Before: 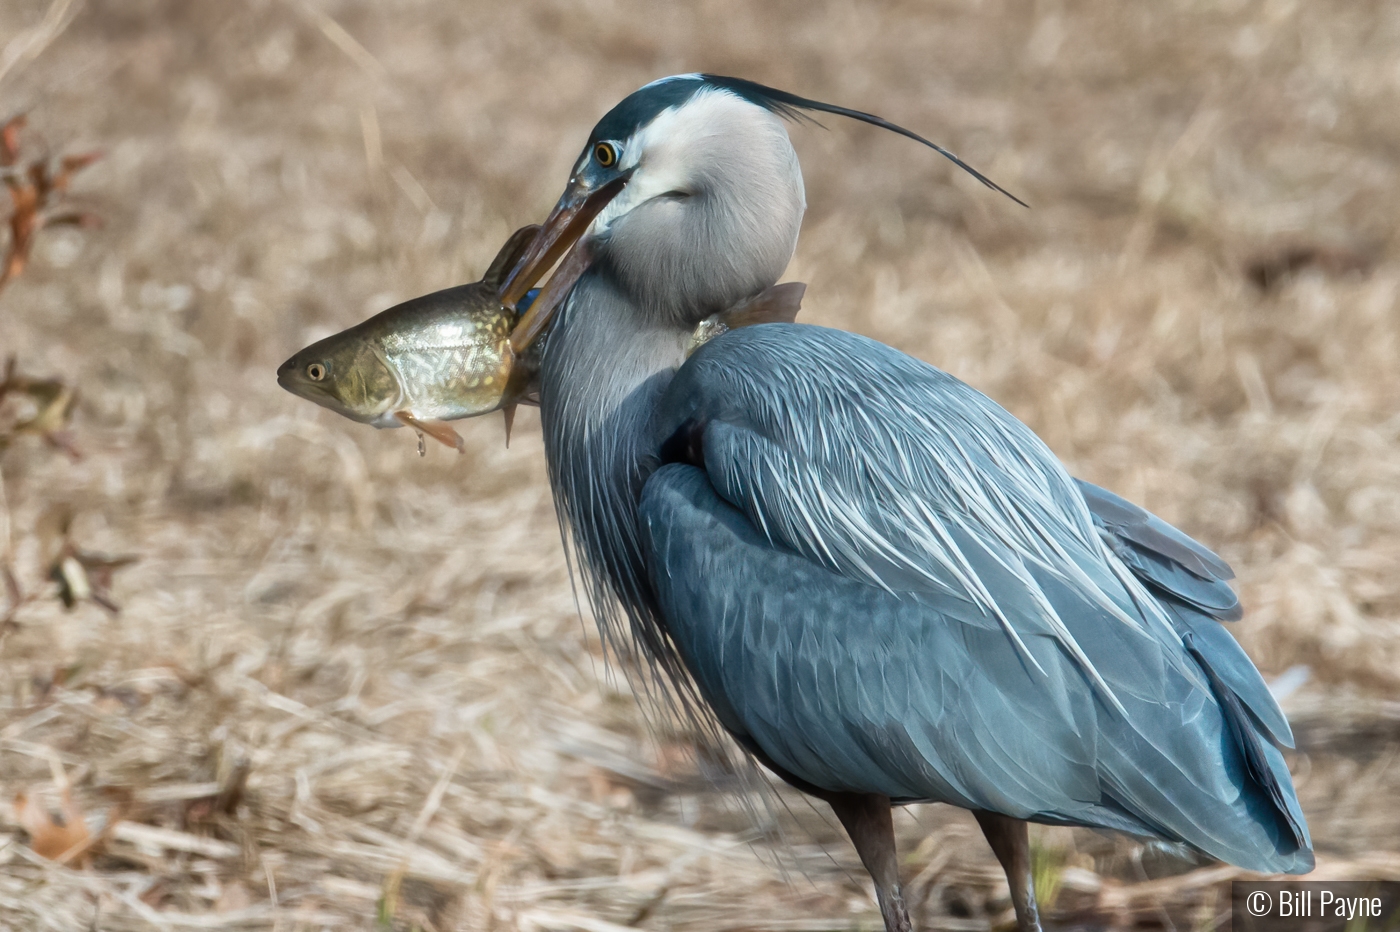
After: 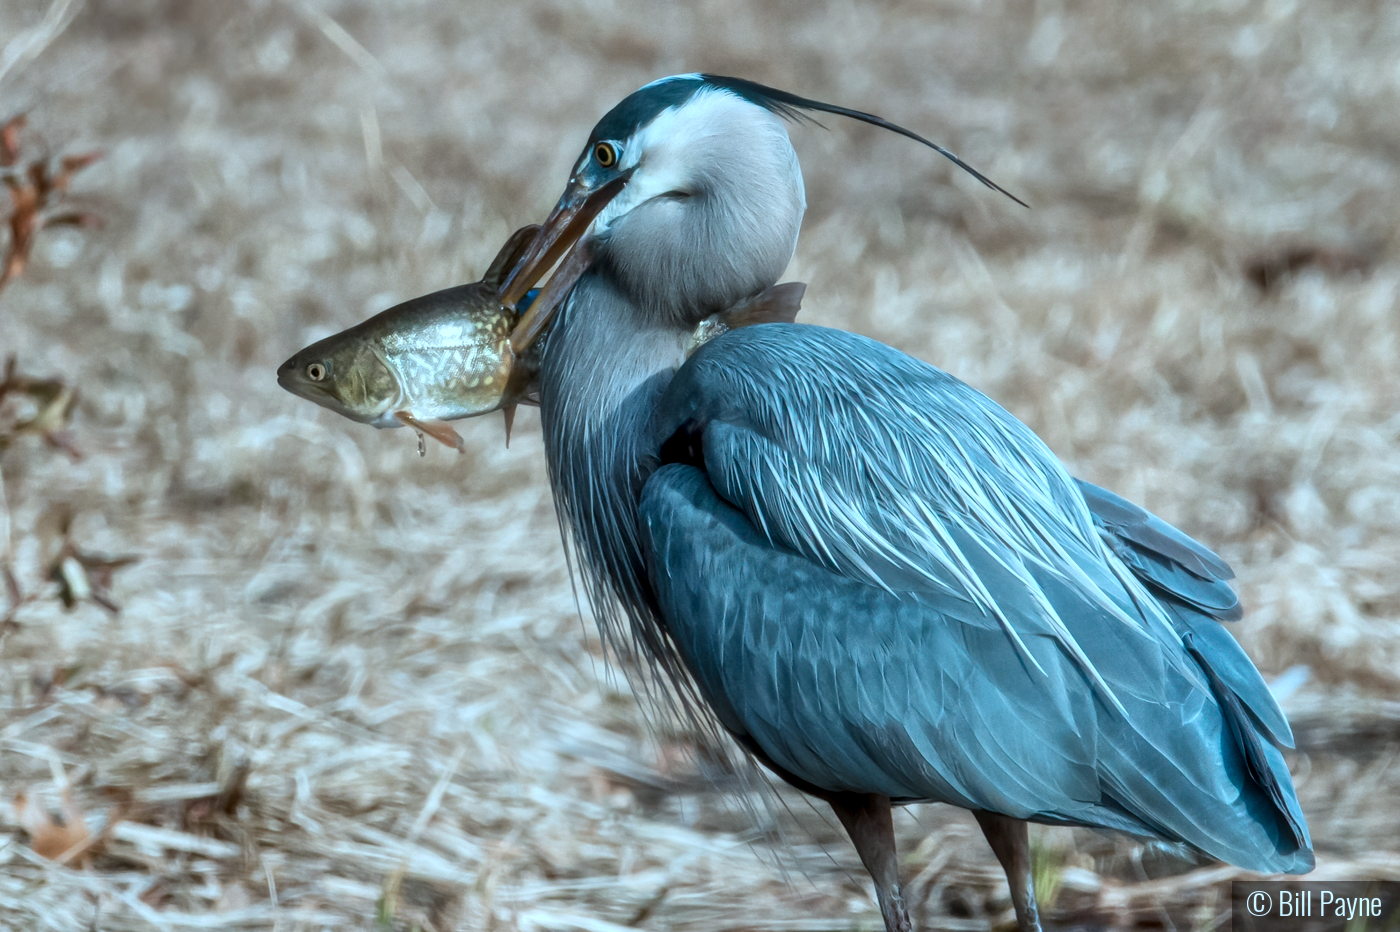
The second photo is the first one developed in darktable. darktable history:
color correction: highlights a* -10.72, highlights b* -19.05
local contrast: highlights 54%, shadows 53%, detail 130%, midtone range 0.453
